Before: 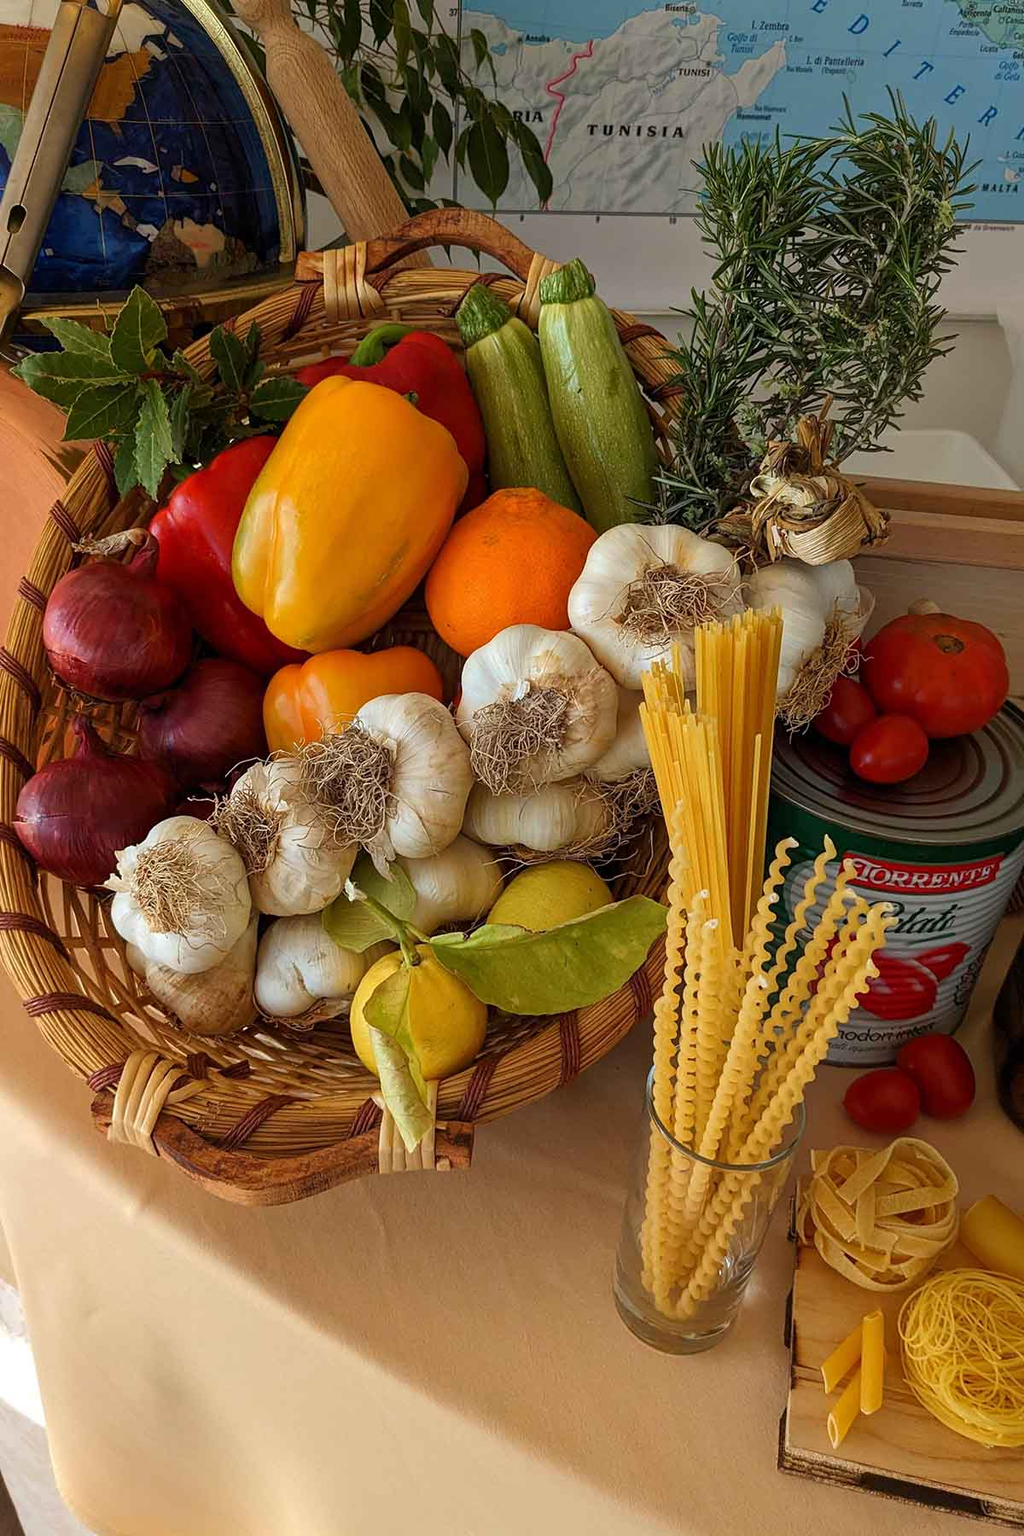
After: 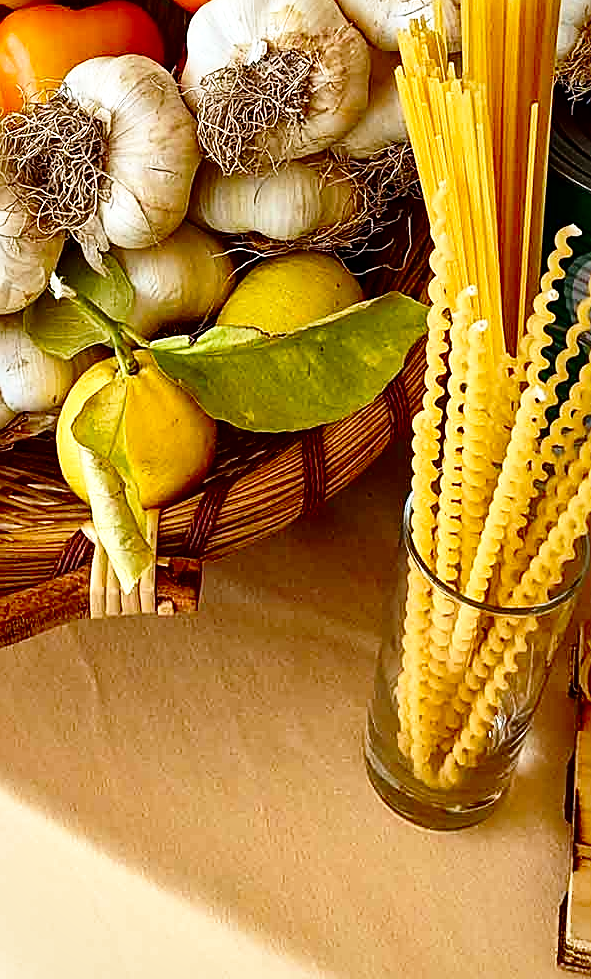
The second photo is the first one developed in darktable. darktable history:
crop: left 29.542%, top 42.085%, right 21.148%, bottom 3.499%
base curve: curves: ch0 [(0, 0) (0.028, 0.03) (0.121, 0.232) (0.46, 0.748) (0.859, 0.968) (1, 1)], preserve colors none
contrast brightness saturation: contrast 0.068, brightness -0.145, saturation 0.106
sharpen: on, module defaults
local contrast: mode bilateral grid, contrast 99, coarseness 100, detail 165%, midtone range 0.2
